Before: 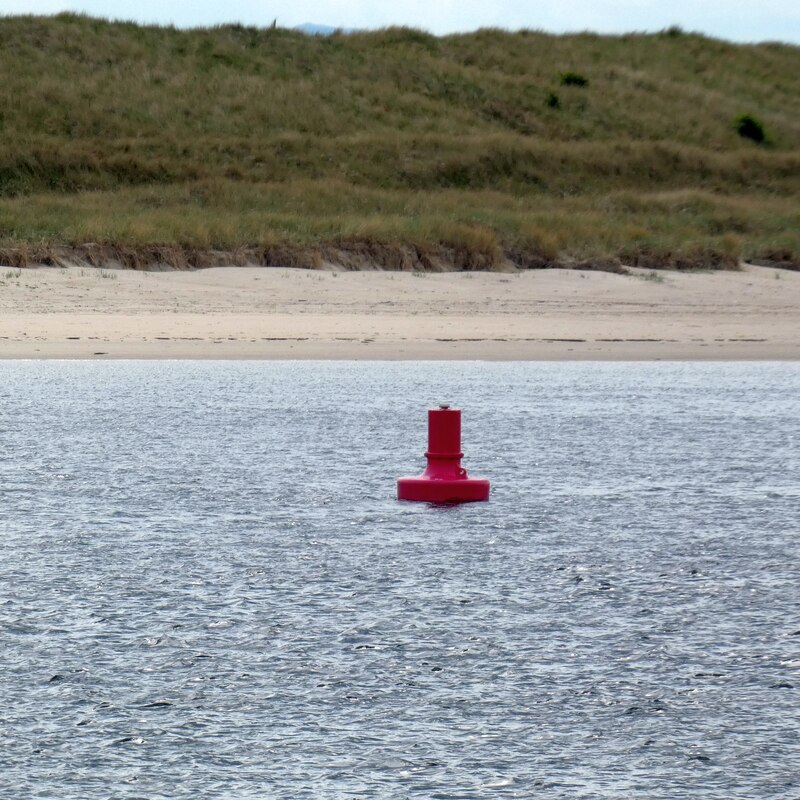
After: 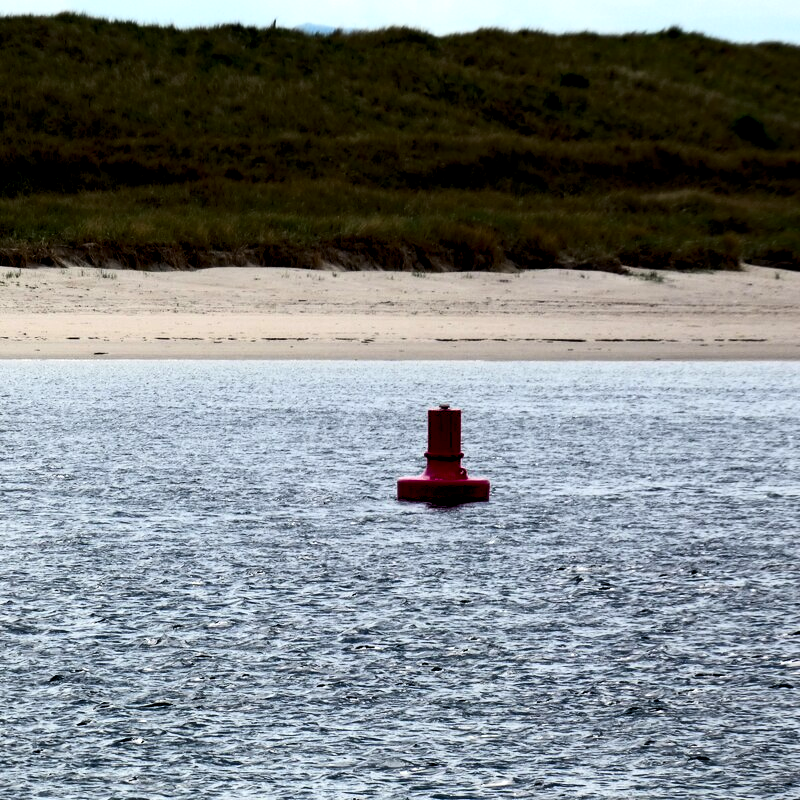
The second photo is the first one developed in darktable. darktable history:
rgb levels: levels [[0.034, 0.472, 0.904], [0, 0.5, 1], [0, 0.5, 1]]
contrast brightness saturation: contrast 0.24, brightness -0.24, saturation 0.14
